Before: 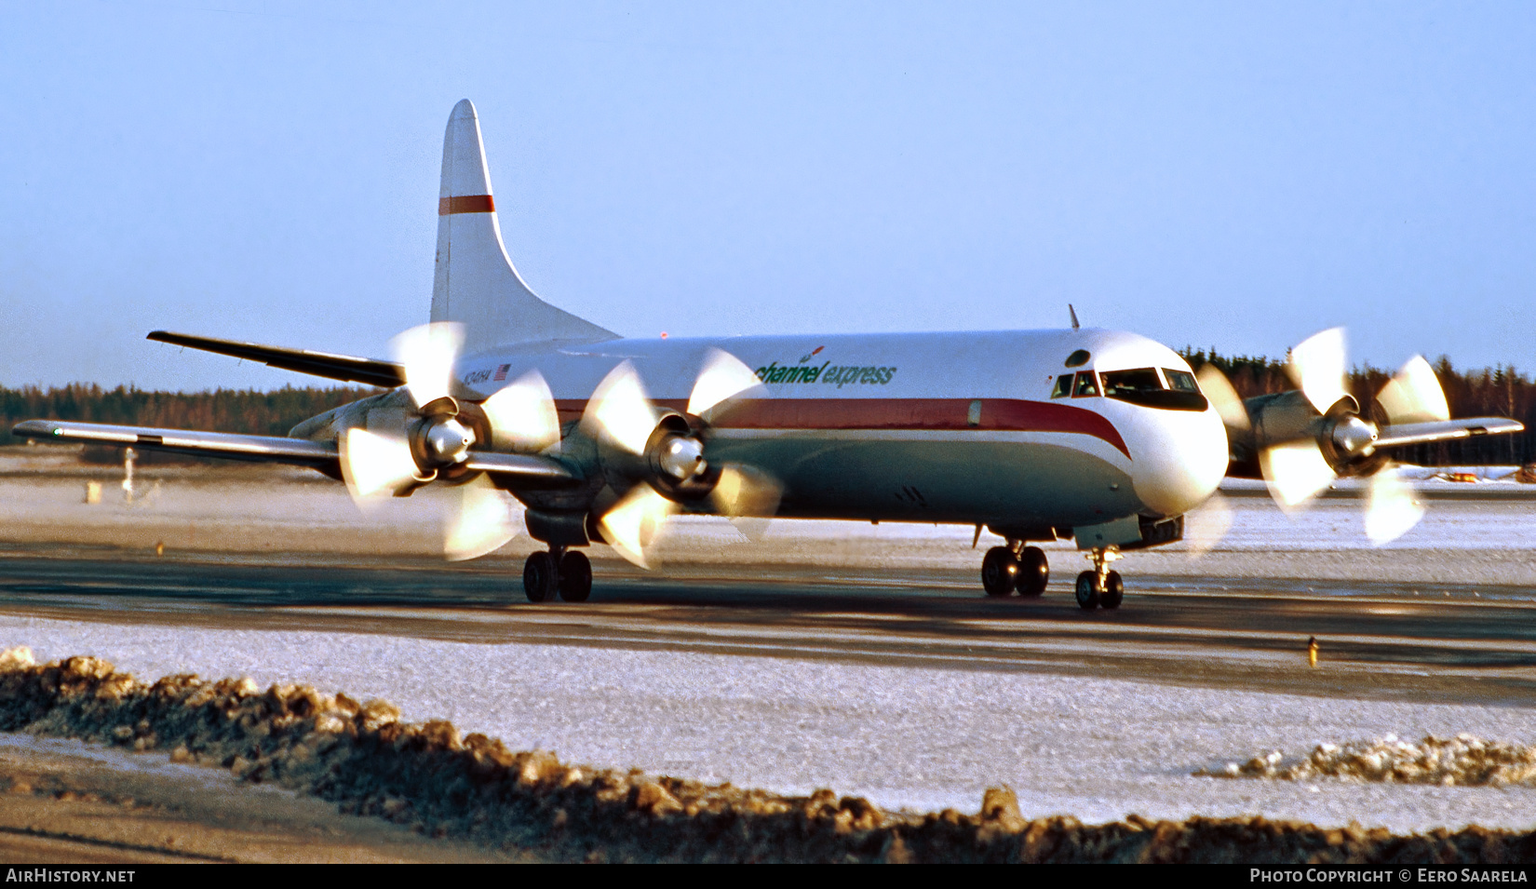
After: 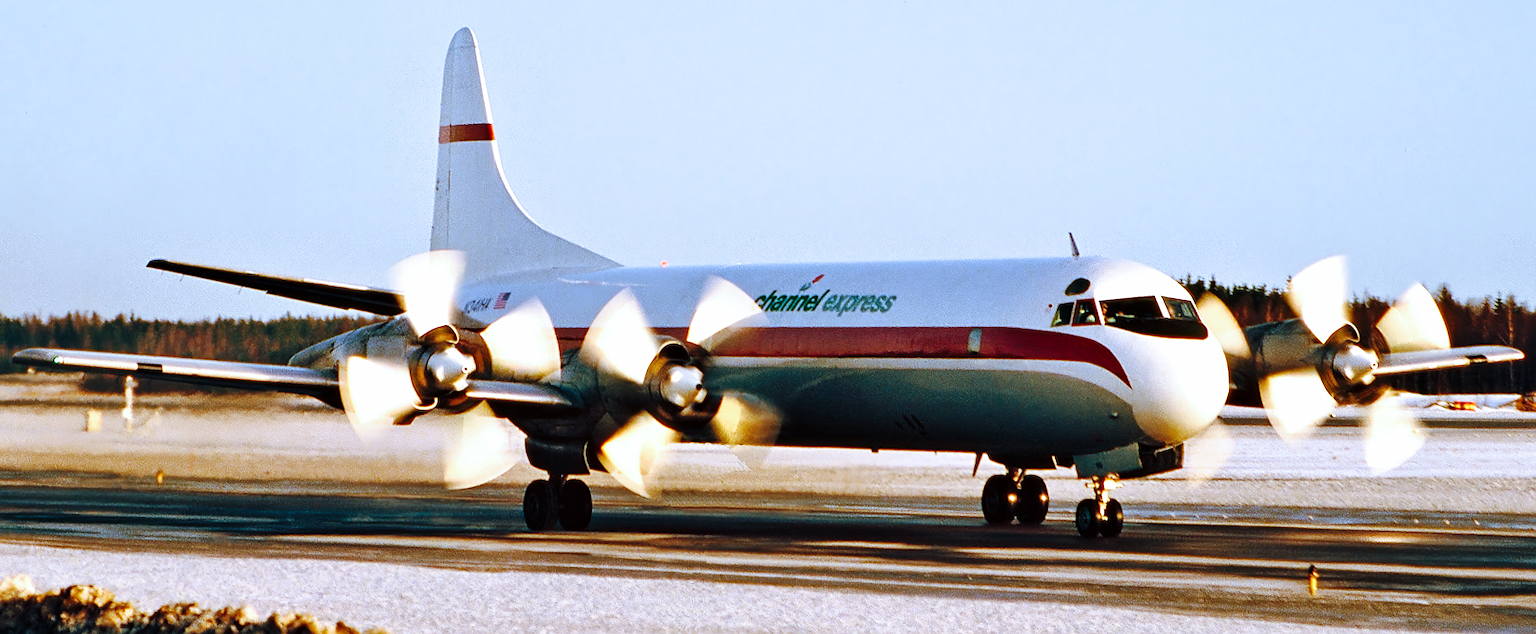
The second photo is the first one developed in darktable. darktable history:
sharpen: radius 0.973, amount 0.614
crop and rotate: top 8.154%, bottom 20.364%
base curve: curves: ch0 [(0, 0) (0.036, 0.025) (0.121, 0.166) (0.206, 0.329) (0.605, 0.79) (1, 1)], preserve colors none
